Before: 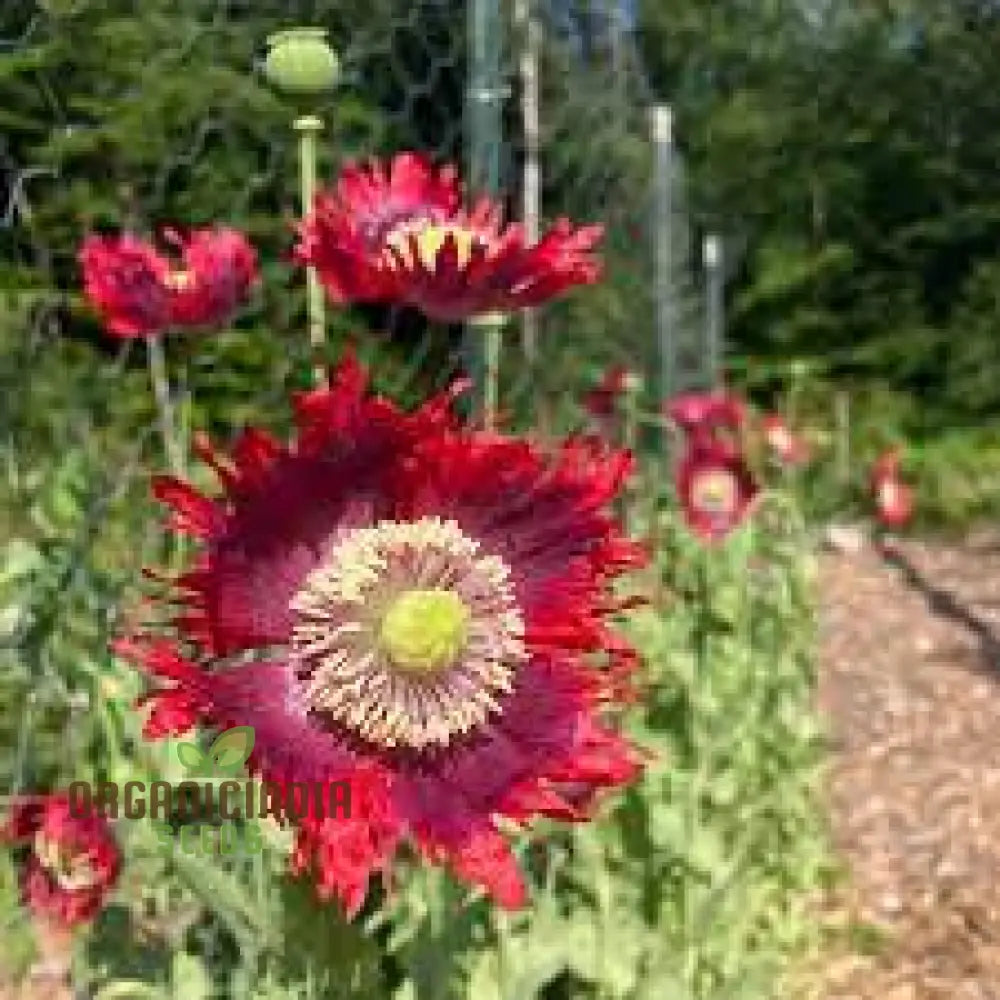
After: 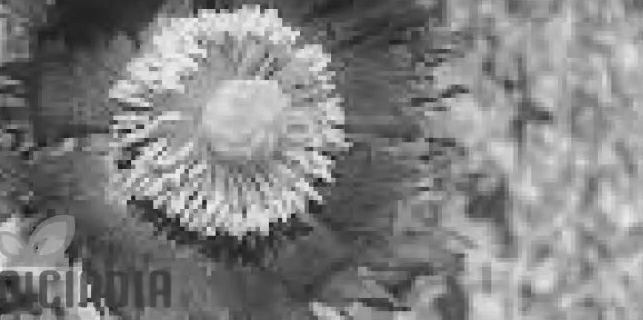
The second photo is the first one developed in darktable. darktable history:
color correction: highlights a* 19.59, highlights b* 27.49, shadows a* 3.46, shadows b* -17.28, saturation 0.73
crop: left 18.091%, top 51.13%, right 17.525%, bottom 16.85%
monochrome: a -4.13, b 5.16, size 1
color balance rgb: perceptual saturation grading › global saturation 25%, perceptual brilliance grading › mid-tones 10%, perceptual brilliance grading › shadows 15%, global vibrance 20%
